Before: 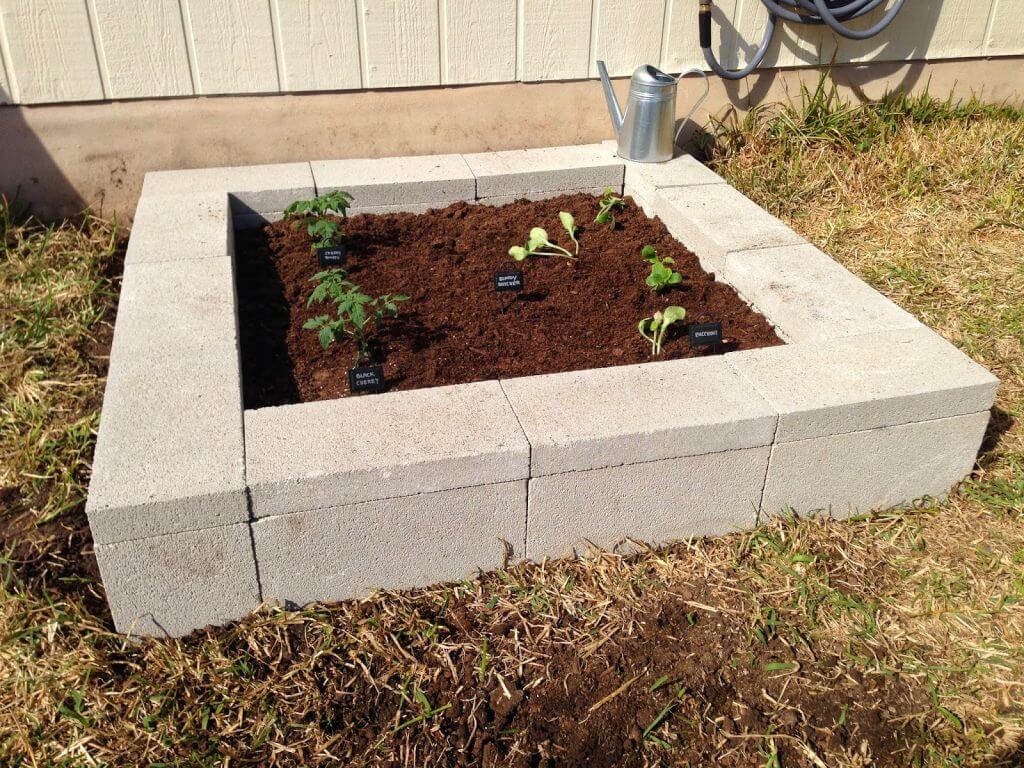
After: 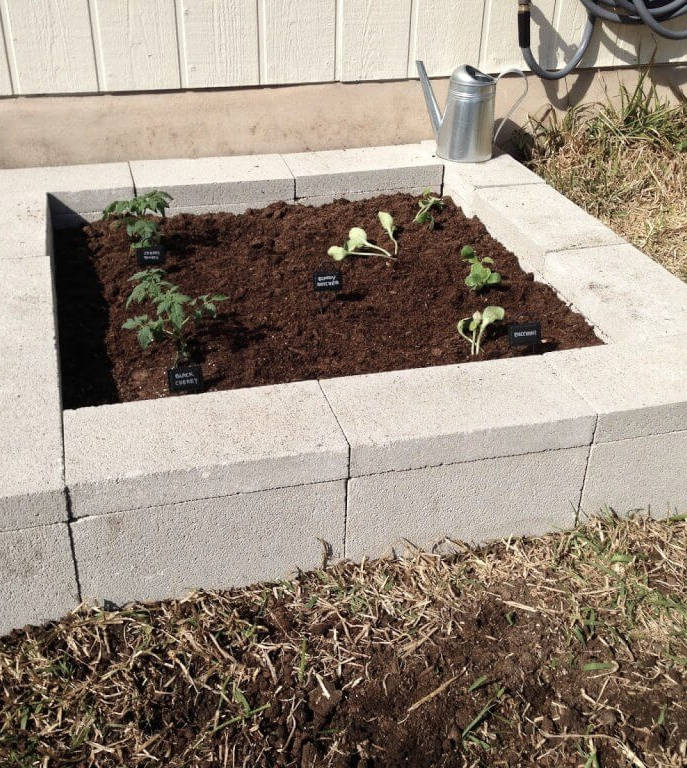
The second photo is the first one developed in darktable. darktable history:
crop and rotate: left 17.685%, right 15.157%
contrast brightness saturation: contrast 0.099, saturation -0.369
